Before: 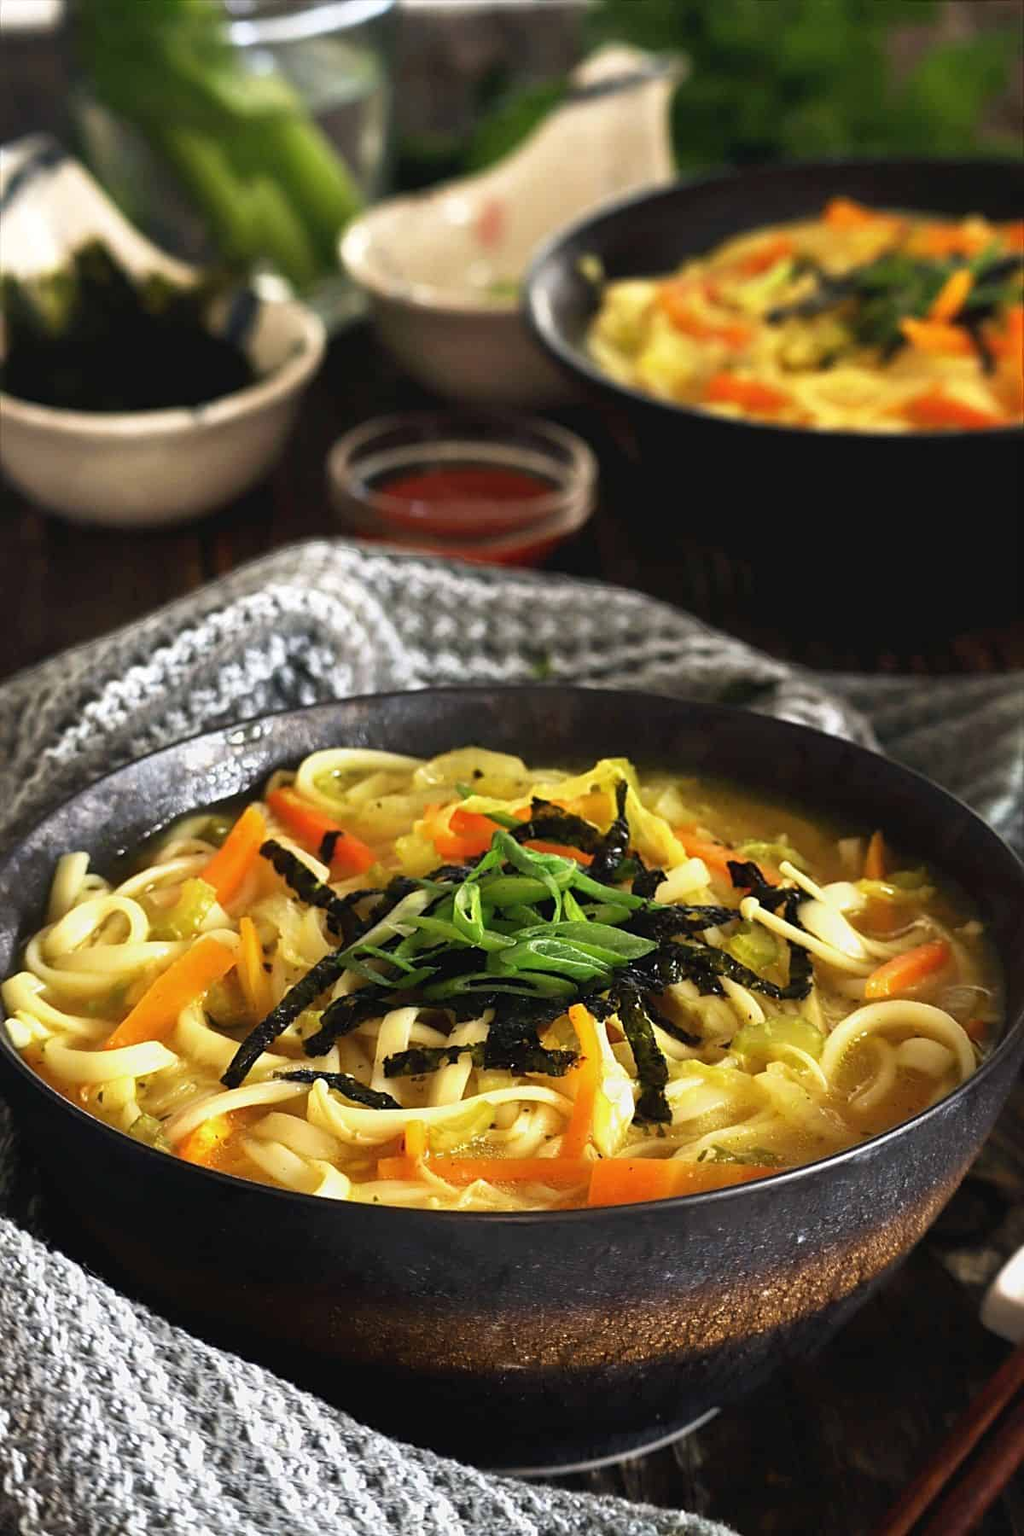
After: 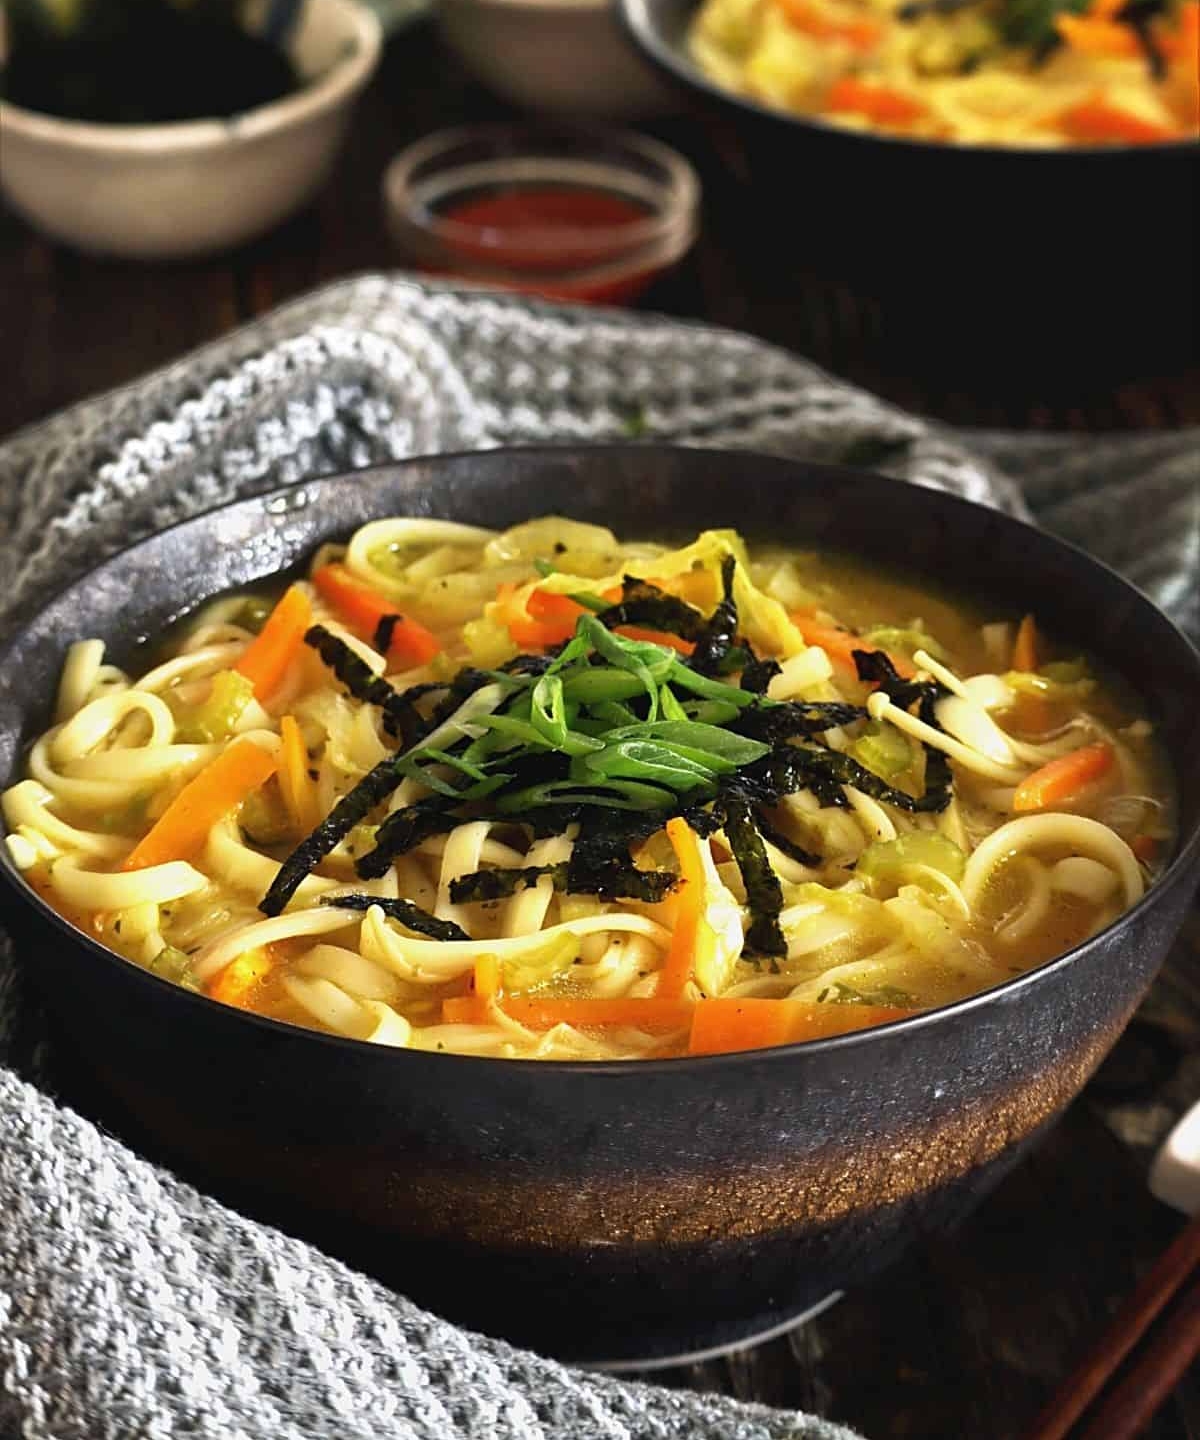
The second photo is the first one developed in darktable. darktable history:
tone equalizer: on, module defaults
crop and rotate: top 19.998%
